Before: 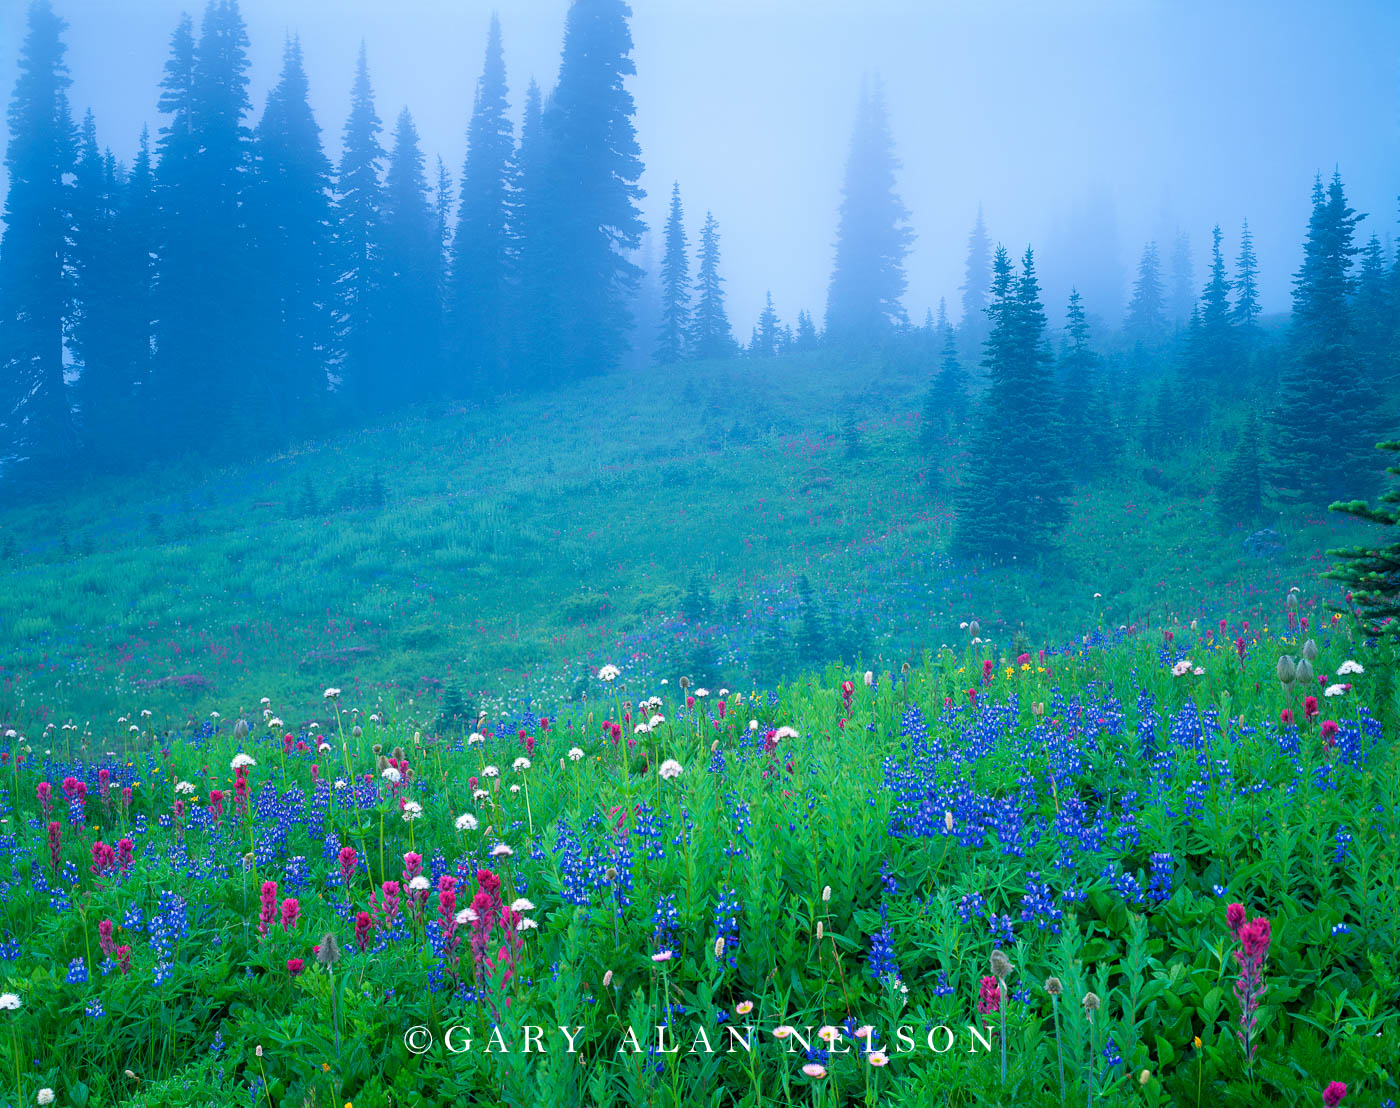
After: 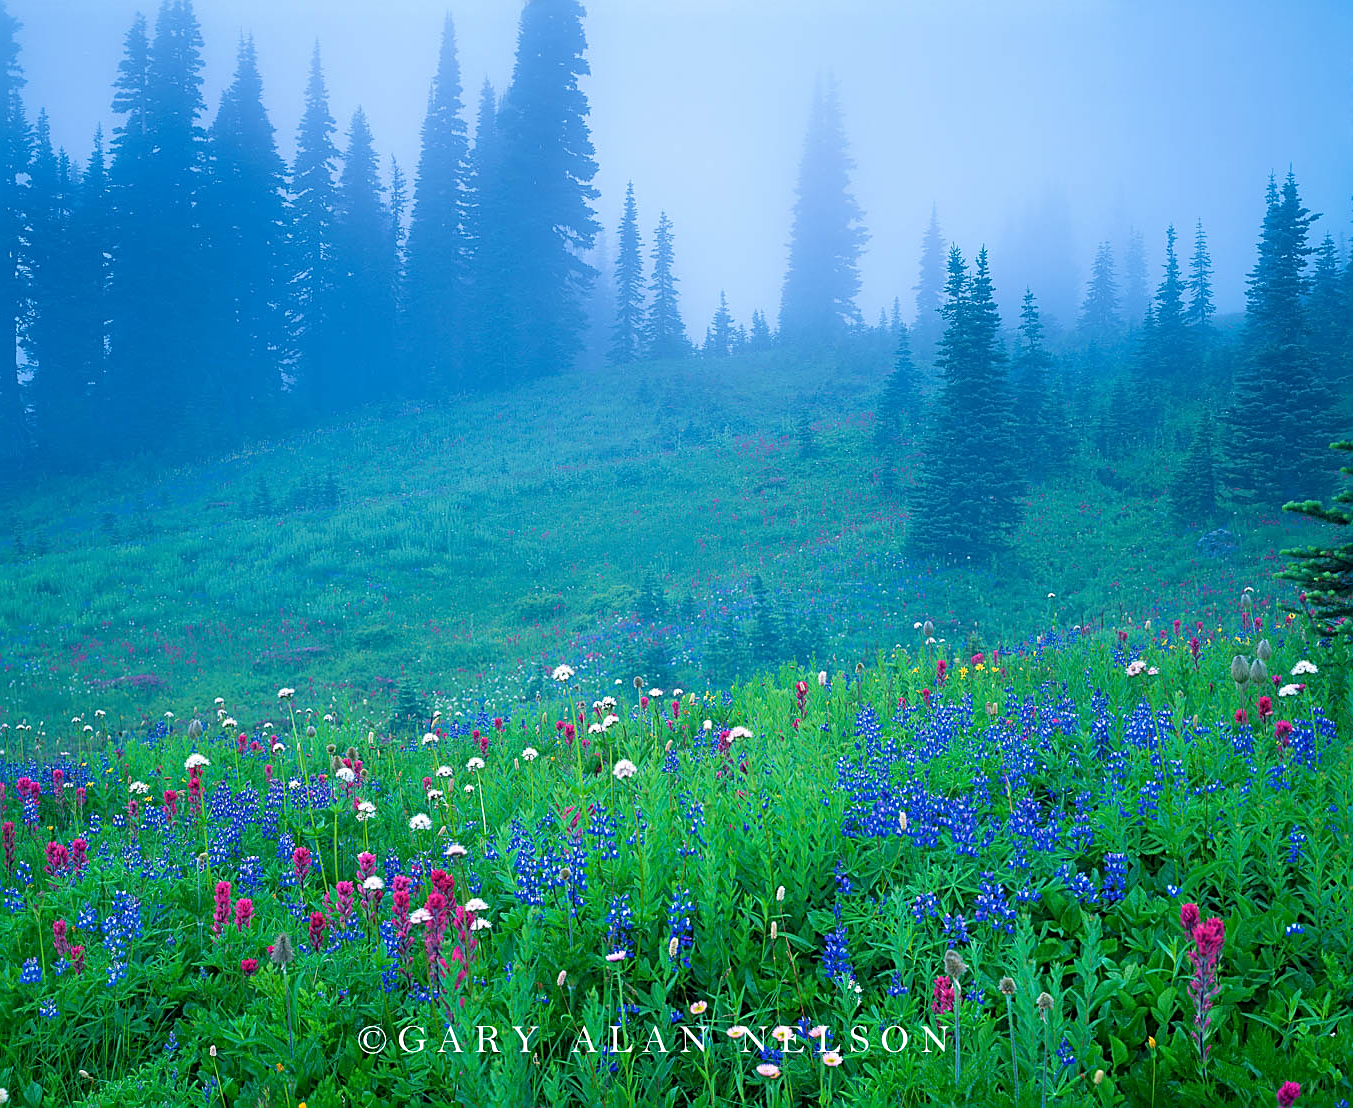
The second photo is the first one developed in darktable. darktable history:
crop and rotate: left 3.339%
sharpen: on, module defaults
